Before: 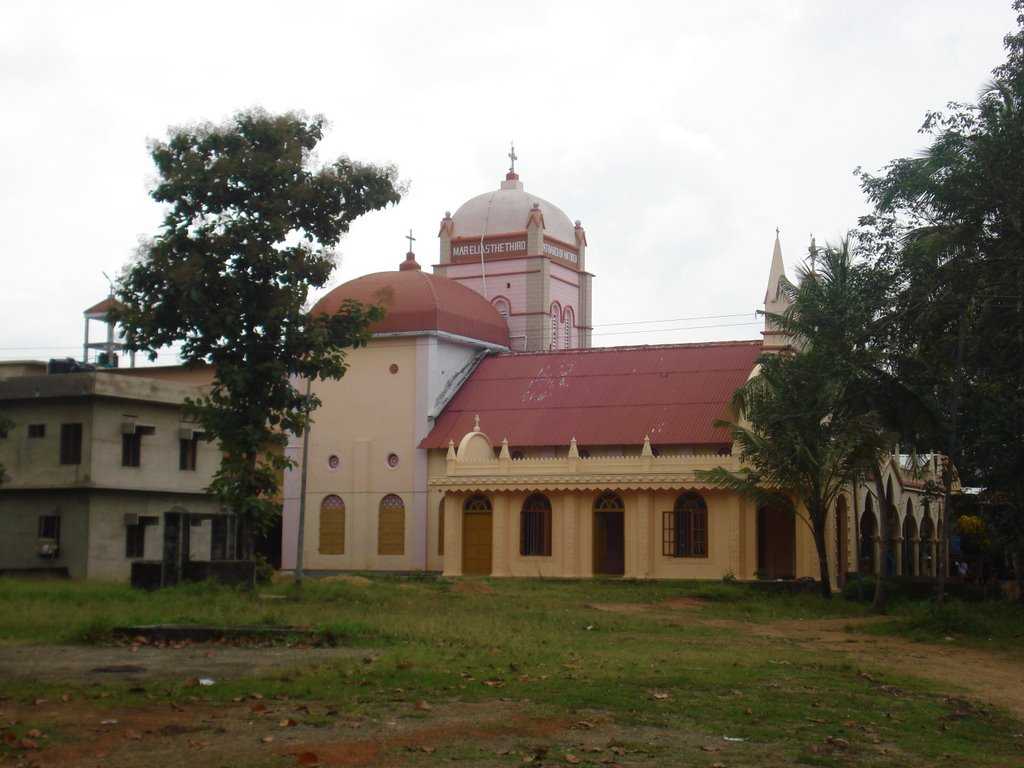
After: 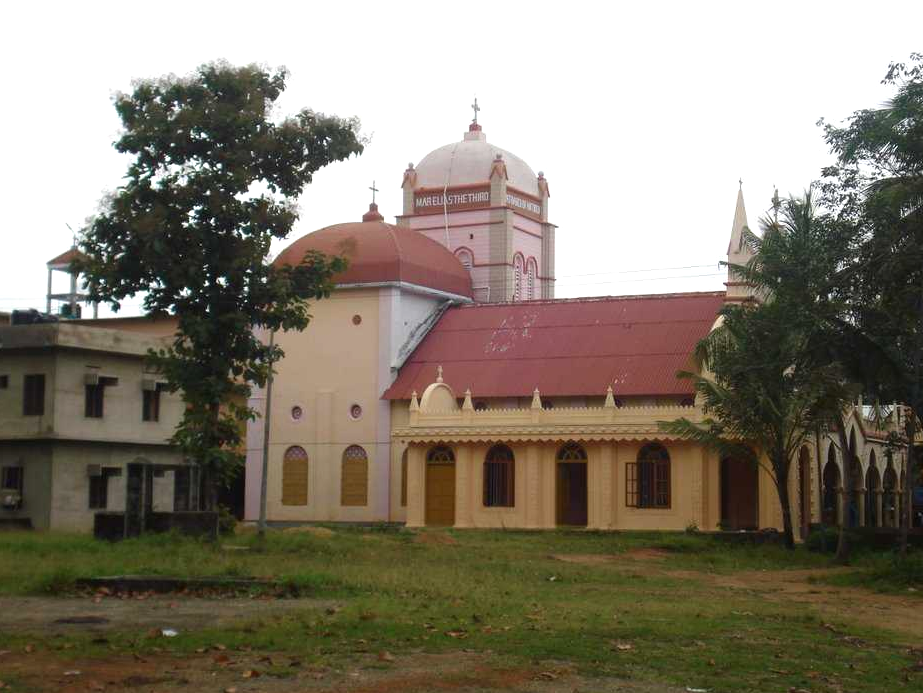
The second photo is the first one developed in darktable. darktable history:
exposure: exposure 0.3 EV, compensate exposure bias true, compensate highlight preservation false
crop: left 3.686%, top 6.42%, right 6.102%, bottom 3.323%
tone equalizer: on, module defaults
